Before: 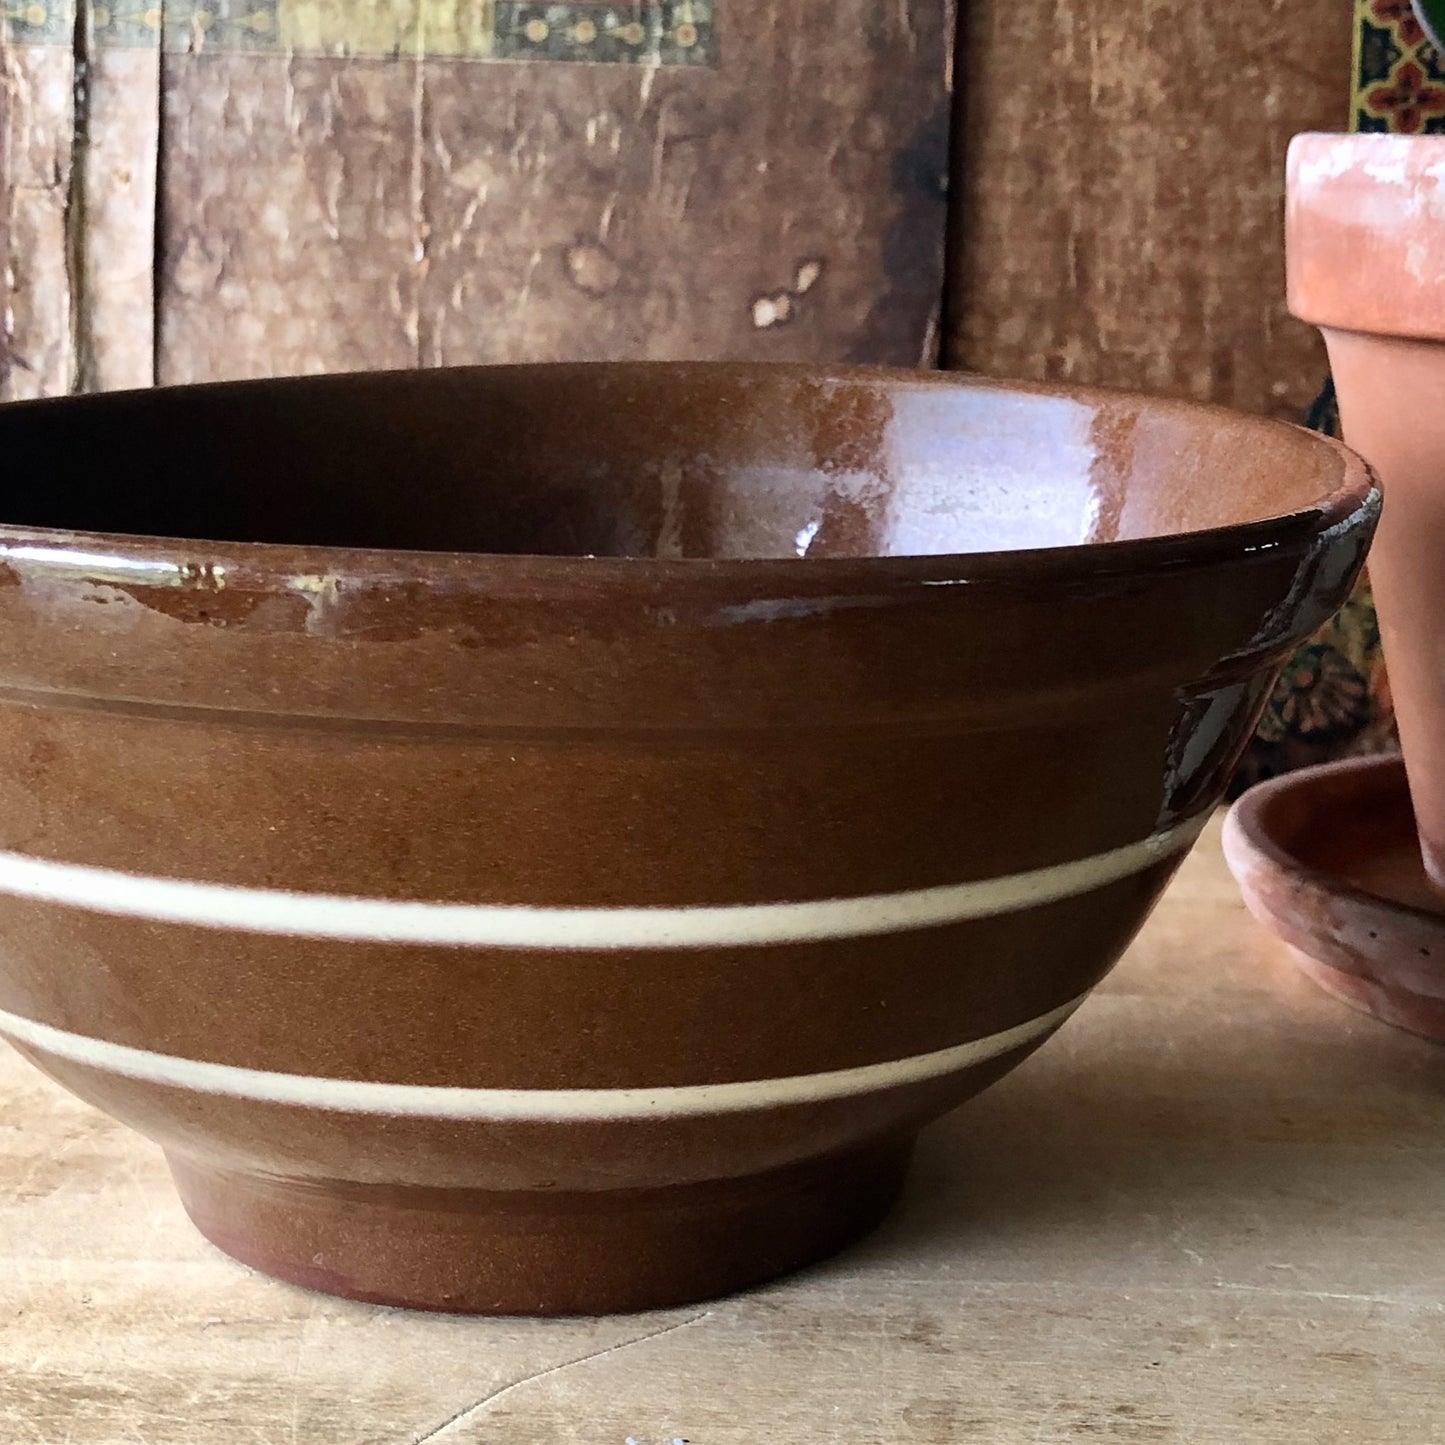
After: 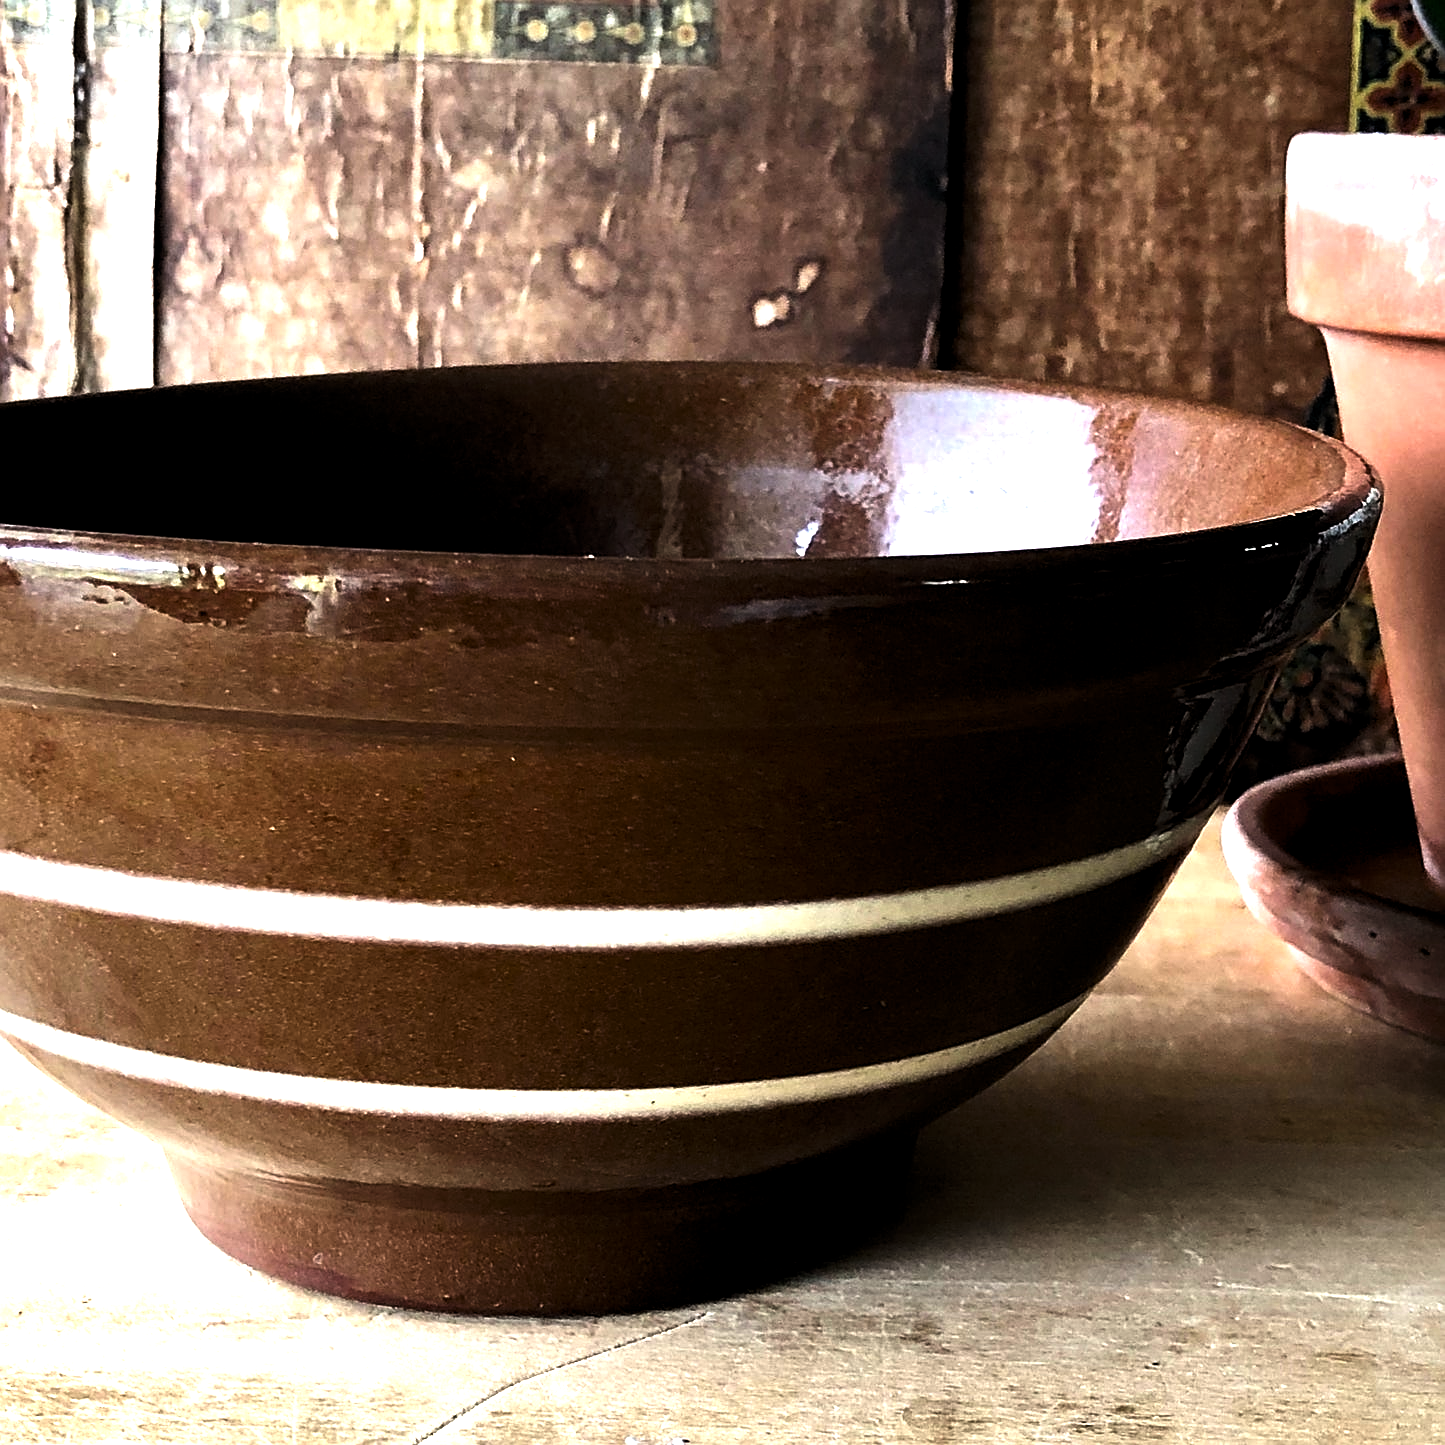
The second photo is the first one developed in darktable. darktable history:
tone equalizer: on, module defaults
sharpen: on, module defaults
levels: levels [0.044, 0.475, 0.791]
contrast brightness saturation: contrast 0.09, saturation 0.28
